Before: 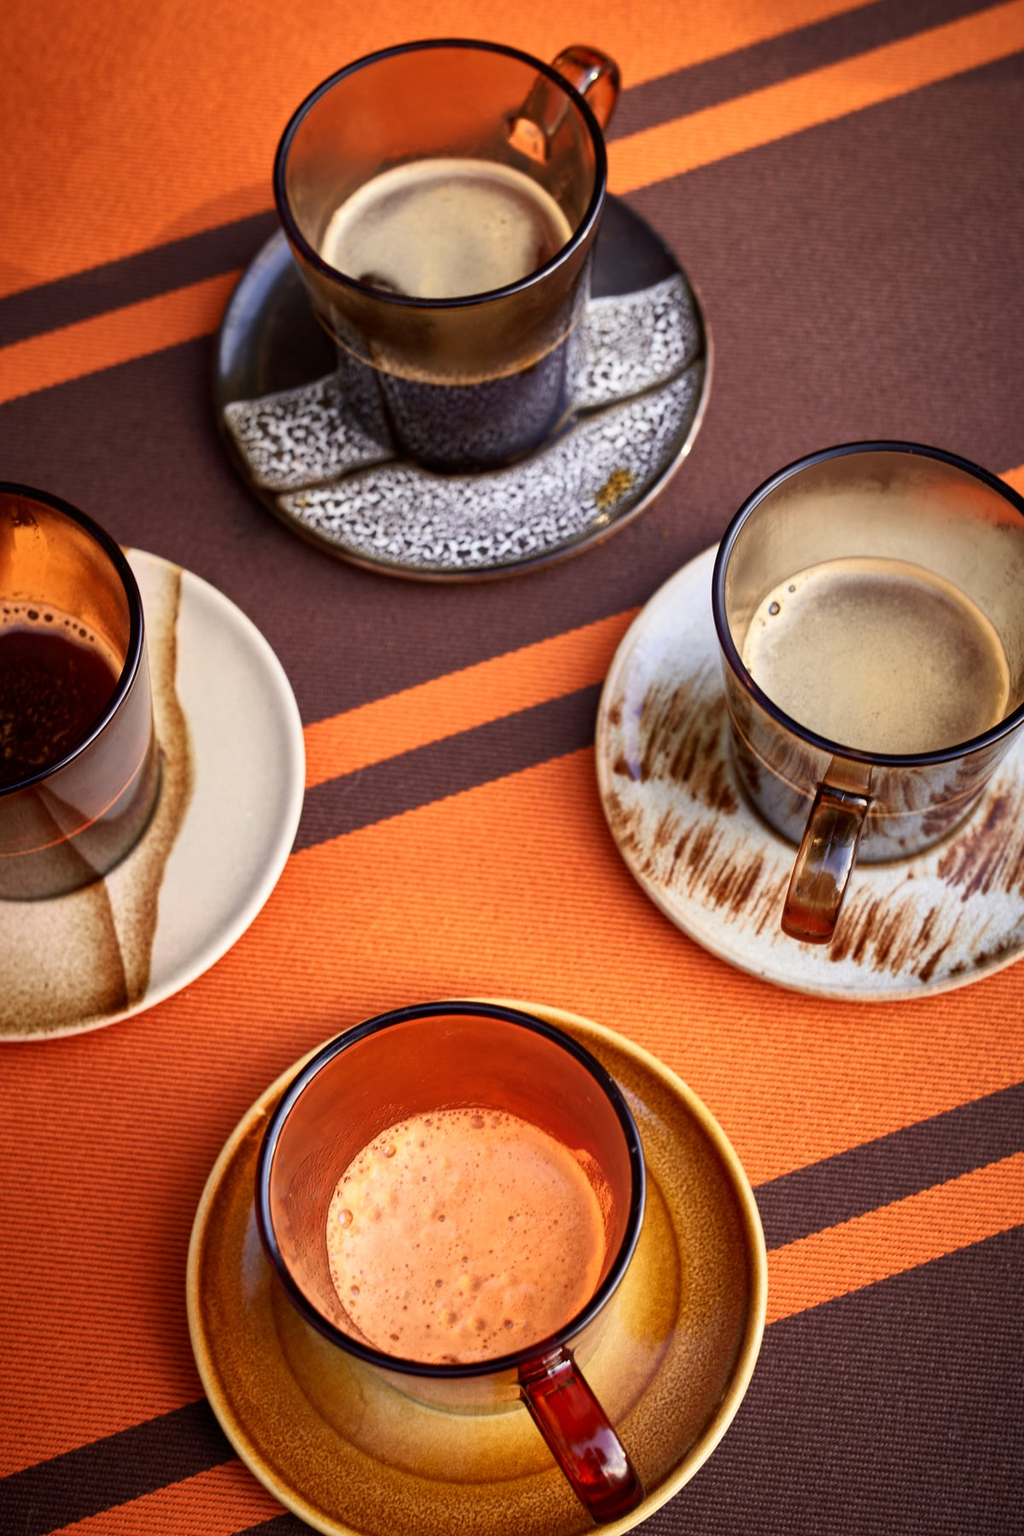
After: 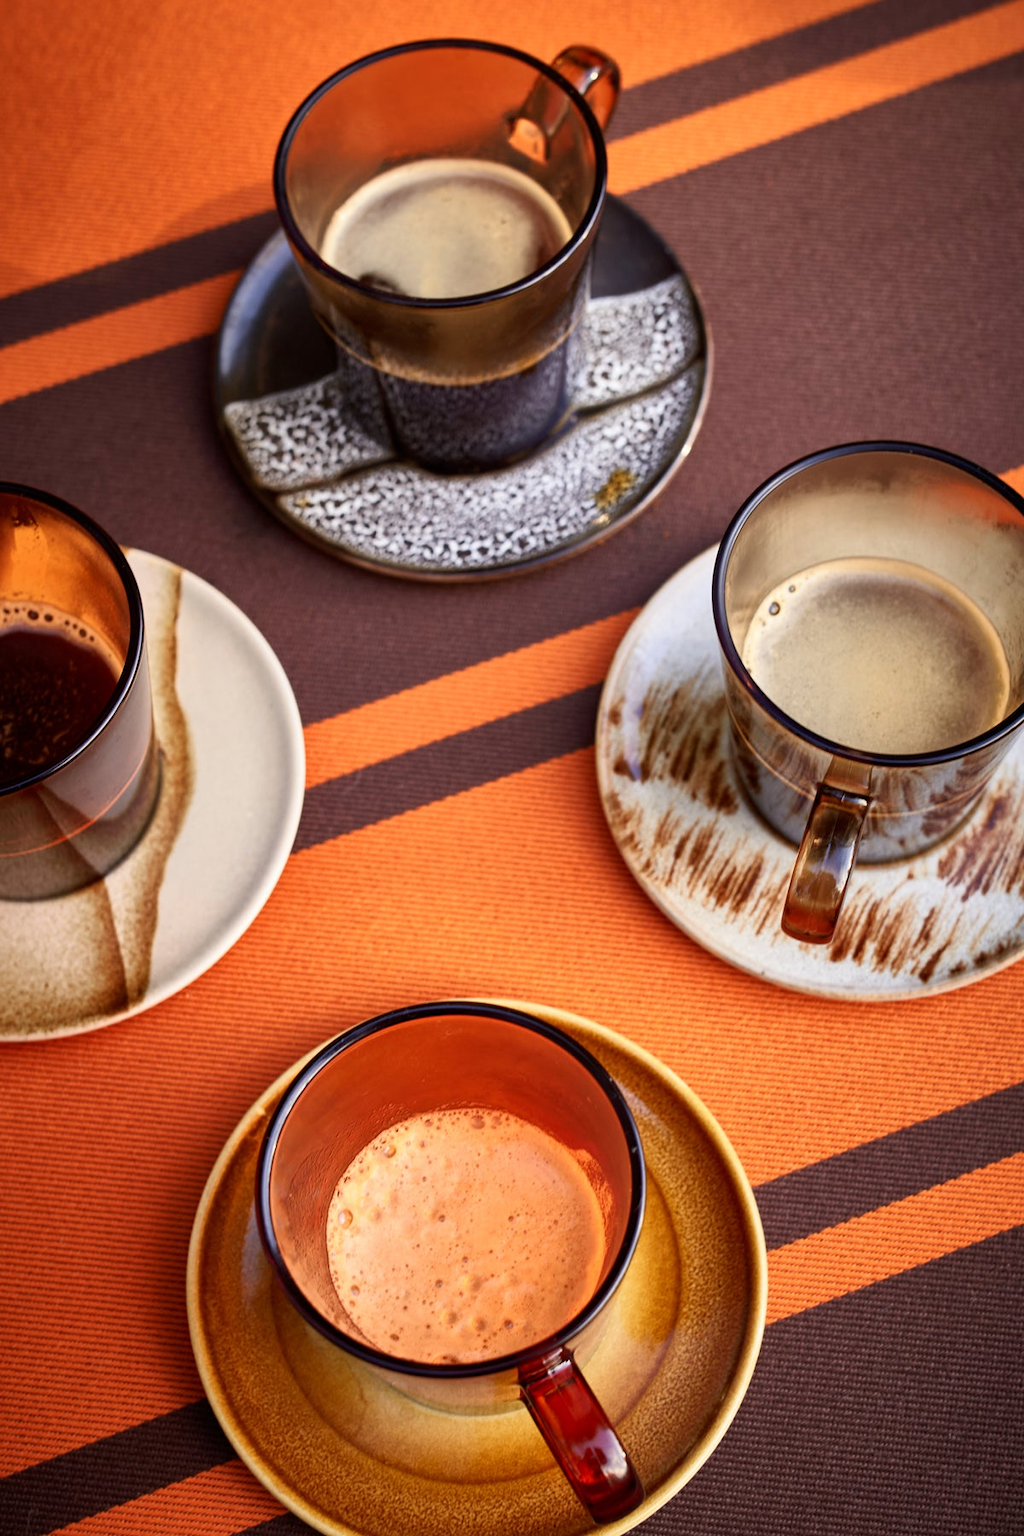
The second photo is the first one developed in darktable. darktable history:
base curve: curves: ch0 [(0, 0) (0.283, 0.295) (1, 1)], preserve colors none
